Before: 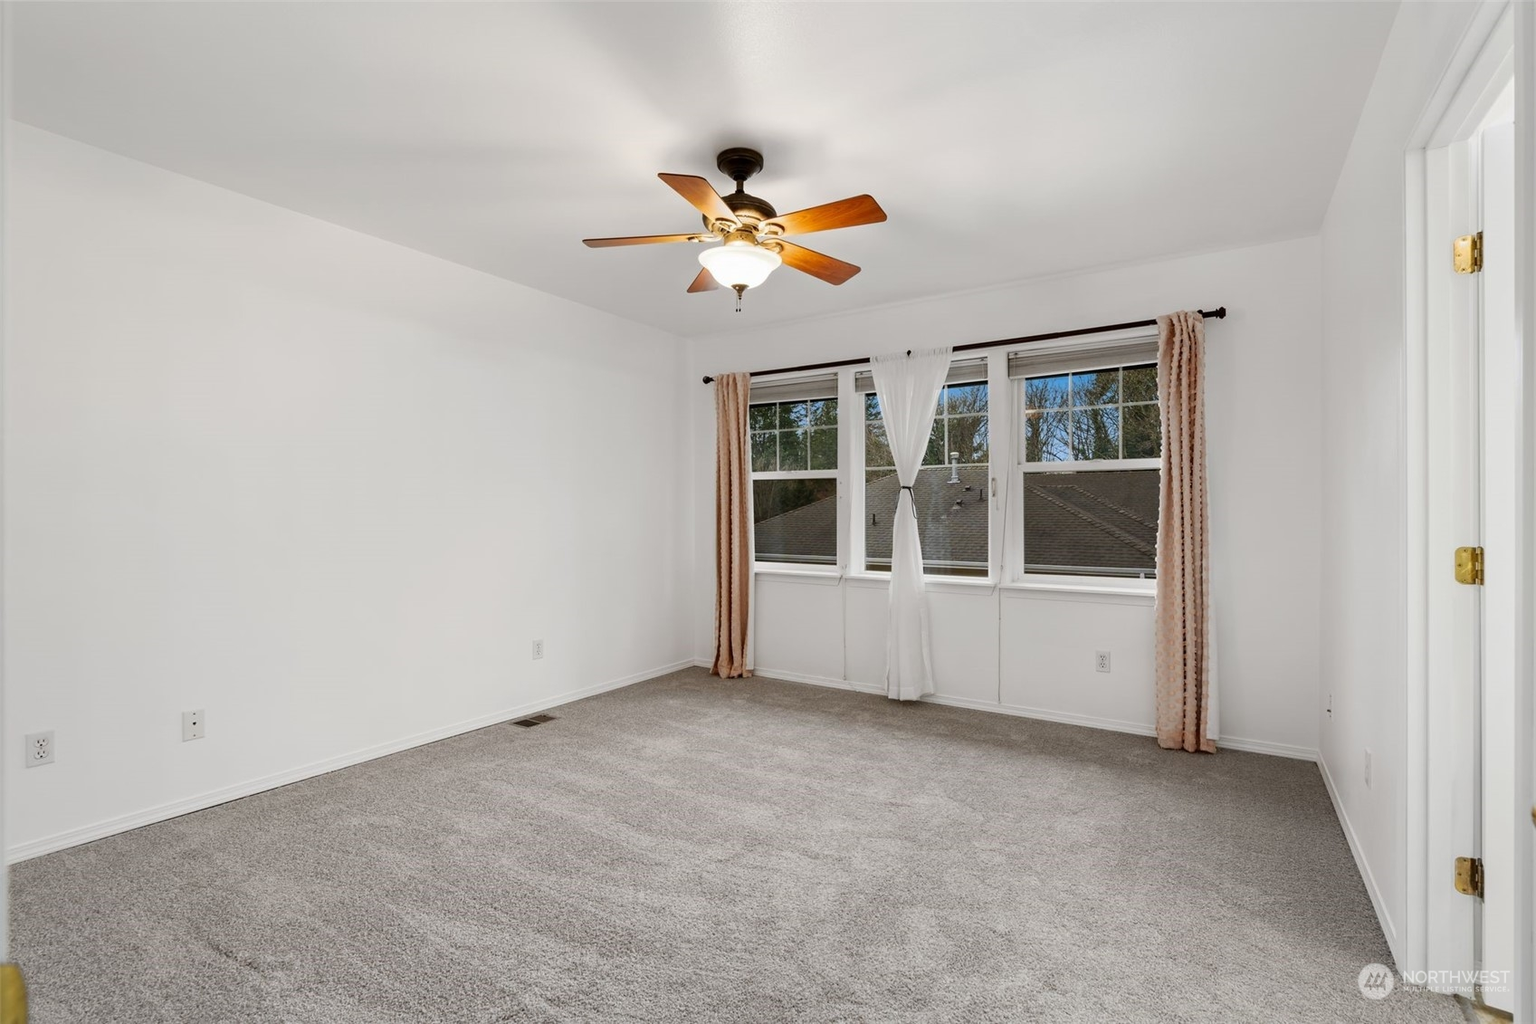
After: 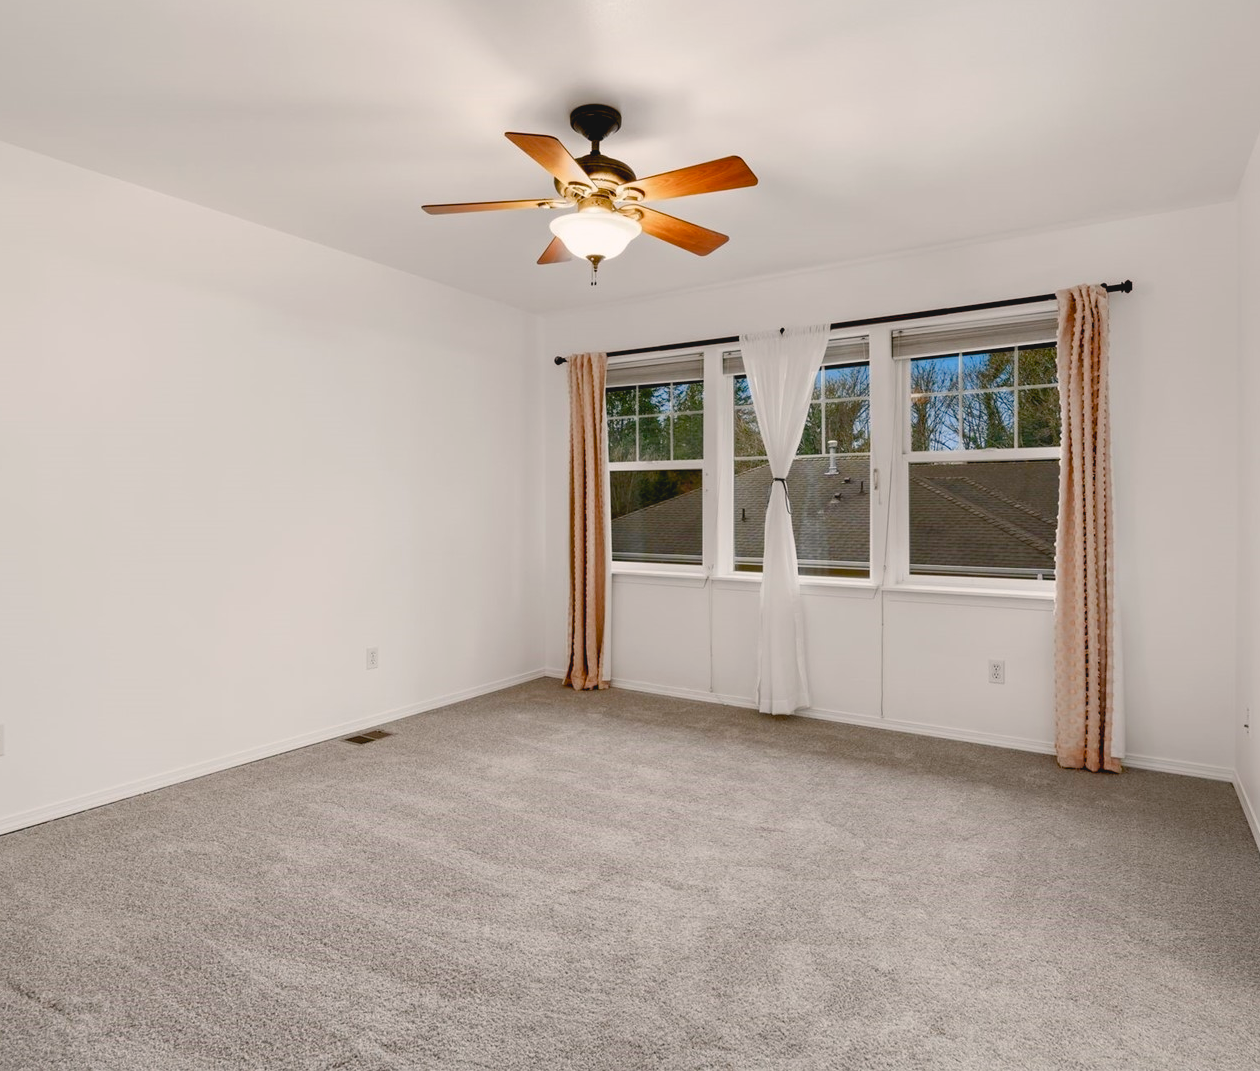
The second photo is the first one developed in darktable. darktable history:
exposure: exposure 0.208 EV, compensate exposure bias true, compensate highlight preservation false
contrast brightness saturation: contrast -0.122
crop and rotate: left 13.116%, top 5.291%, right 12.599%
tone curve: curves: ch0 [(0, 0) (0.003, 0.003) (0.011, 0.011) (0.025, 0.025) (0.044, 0.044) (0.069, 0.068) (0.1, 0.098) (0.136, 0.134) (0.177, 0.175) (0.224, 0.221) (0.277, 0.273) (0.335, 0.331) (0.399, 0.394) (0.468, 0.462) (0.543, 0.543) (0.623, 0.623) (0.709, 0.709) (0.801, 0.801) (0.898, 0.898) (1, 1)], color space Lab, independent channels, preserve colors none
color balance rgb: highlights gain › chroma 1.738%, highlights gain › hue 56.5°, global offset › luminance -0.892%, perceptual saturation grading › global saturation 20%, perceptual saturation grading › highlights -49.804%, perceptual saturation grading › shadows 25.461%, global vibrance 20%
